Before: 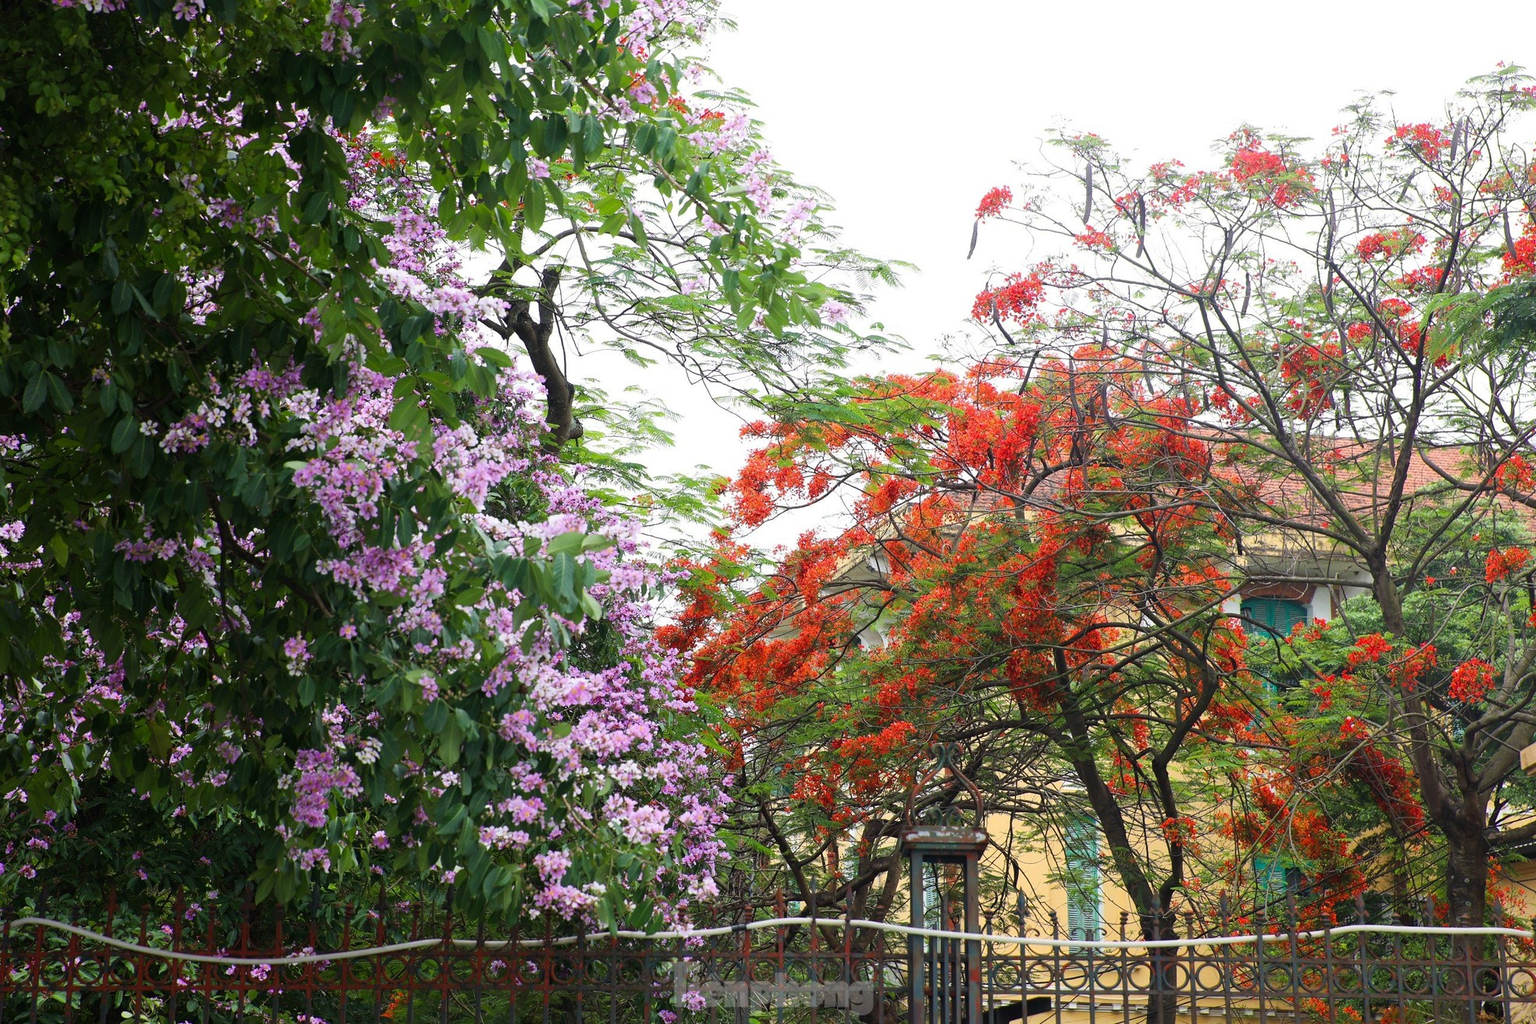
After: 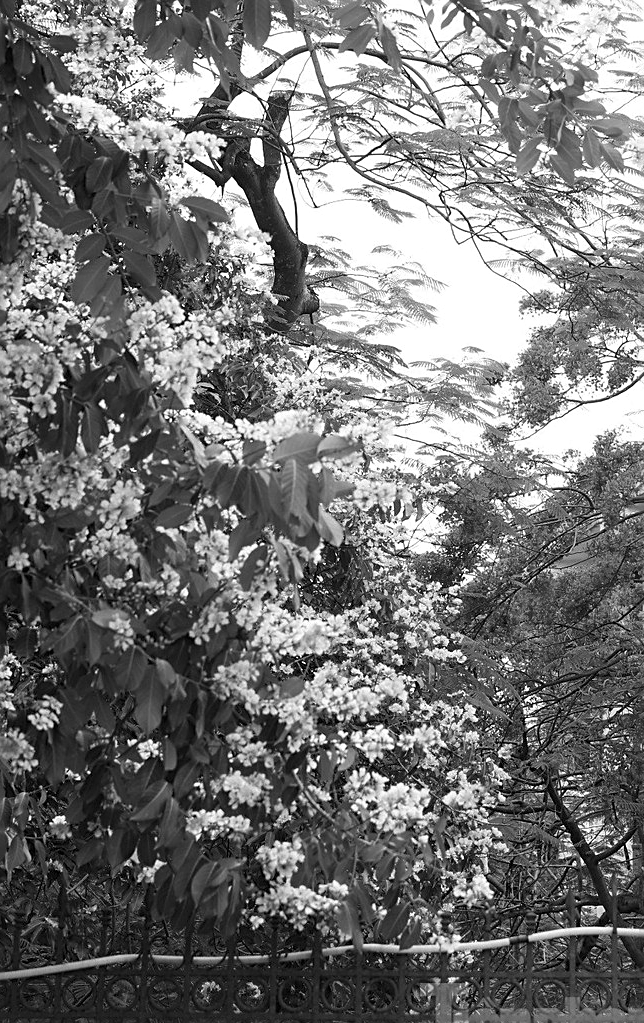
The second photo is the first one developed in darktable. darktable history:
crop and rotate: left 21.724%, top 18.979%, right 45.48%, bottom 2.984%
sharpen: on, module defaults
tone equalizer: on, module defaults
color calibration: output gray [0.253, 0.26, 0.487, 0], illuminant as shot in camera, x 0.37, y 0.382, temperature 4317.5 K
